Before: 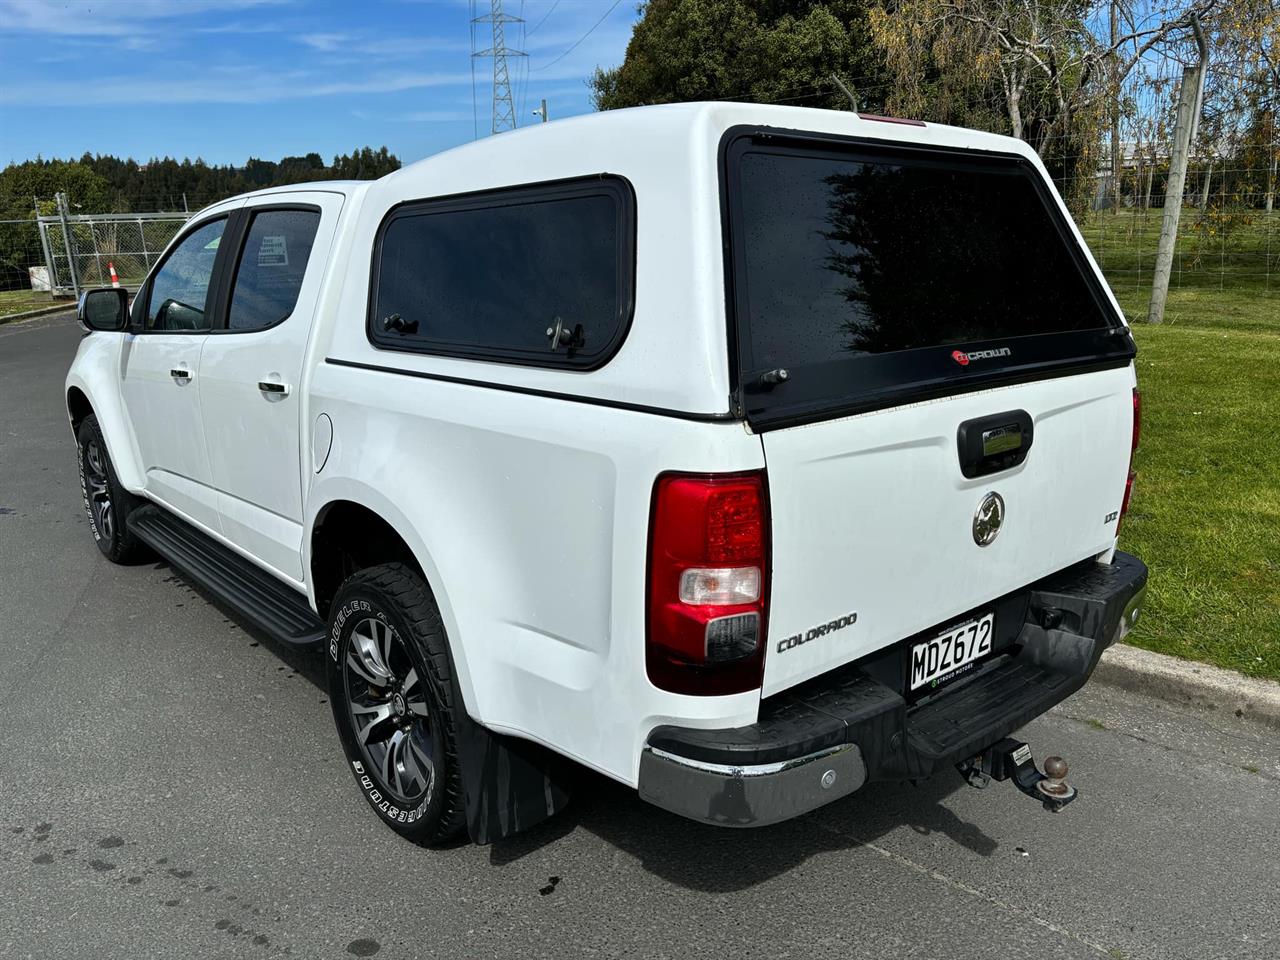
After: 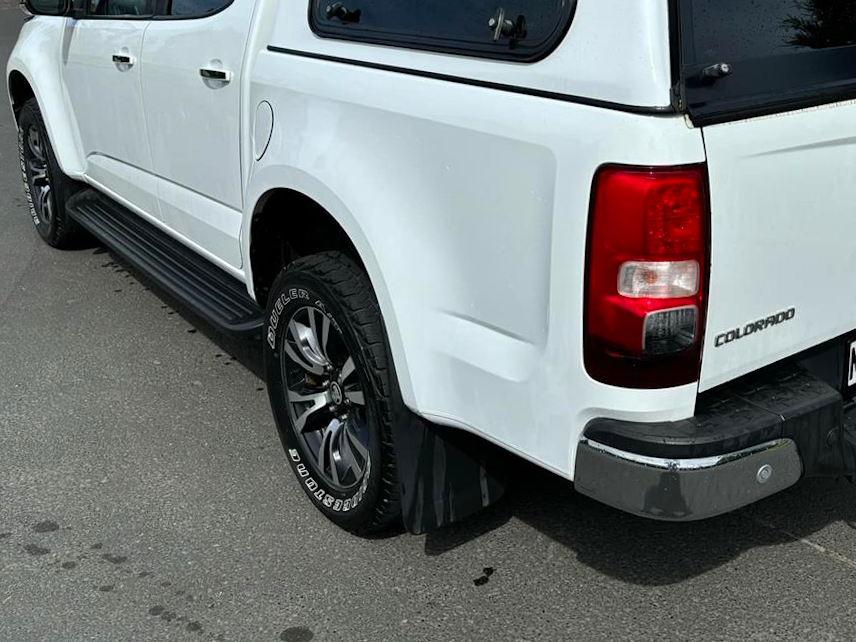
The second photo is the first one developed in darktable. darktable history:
contrast brightness saturation: saturation 0.13
crop and rotate: angle -0.82°, left 3.85%, top 31.828%, right 27.992%
